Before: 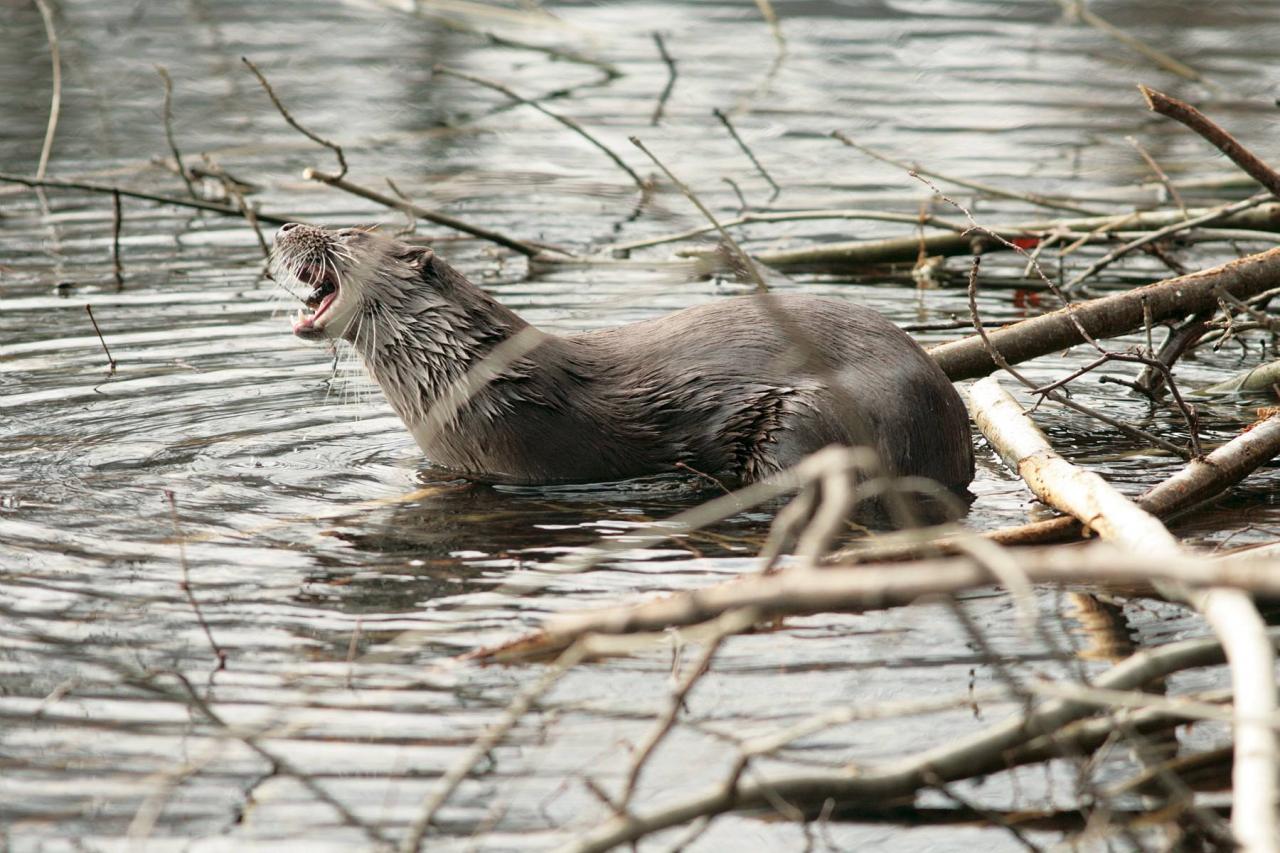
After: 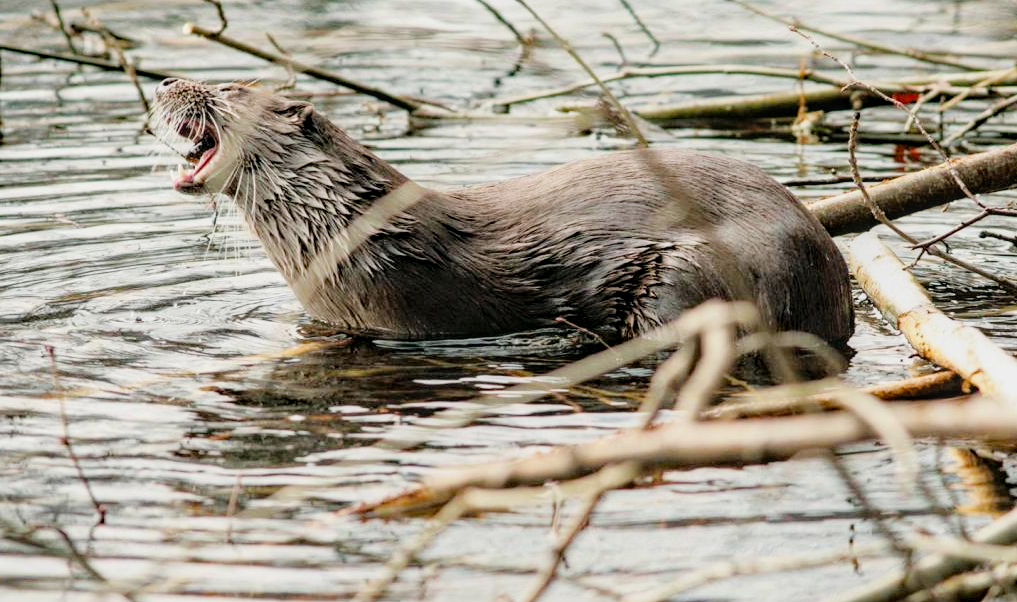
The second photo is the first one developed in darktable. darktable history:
color balance rgb: perceptual saturation grading › global saturation 30.445%, global vibrance 0.534%
exposure: exposure 0.209 EV, compensate exposure bias true, compensate highlight preservation false
crop: left 9.442%, top 17.038%, right 11.044%, bottom 12.297%
tone curve: curves: ch0 [(0, 0) (0.389, 0.458) (0.745, 0.82) (0.849, 0.917) (0.919, 0.969) (1, 1)]; ch1 [(0, 0) (0.437, 0.404) (0.5, 0.5) (0.529, 0.55) (0.58, 0.6) (0.616, 0.649) (1, 1)]; ch2 [(0, 0) (0.442, 0.428) (0.5, 0.5) (0.525, 0.543) (0.585, 0.62) (1, 1)], preserve colors none
filmic rgb: black relative exposure -7.65 EV, white relative exposure 4.56 EV, hardness 3.61, contrast 0.985
tone equalizer: edges refinement/feathering 500, mask exposure compensation -1.57 EV, preserve details no
haze removal: compatibility mode true, adaptive false
local contrast: on, module defaults
